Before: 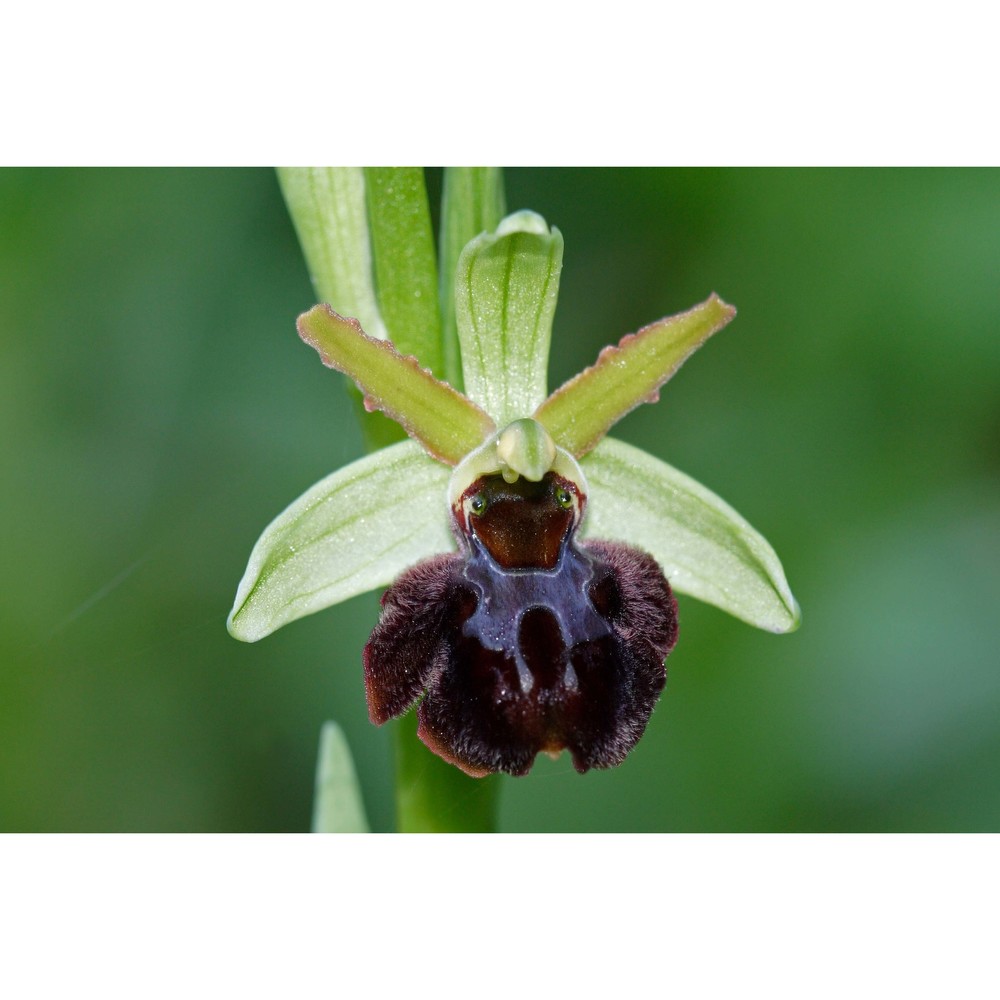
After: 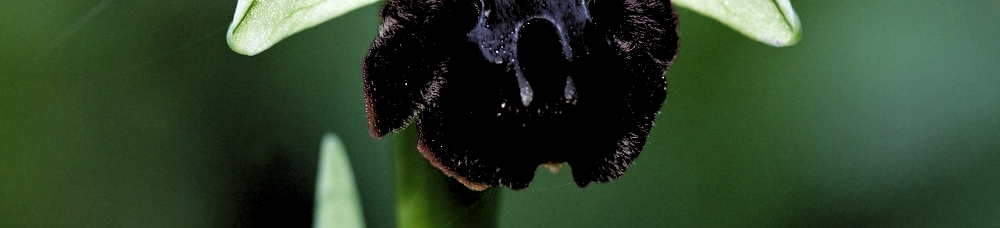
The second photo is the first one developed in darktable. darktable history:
levels: white 99.95%, levels [0.182, 0.542, 0.902]
crop and rotate: top 58.755%, bottom 18.429%
color correction: highlights a* -0.116, highlights b* 0.142
filmic rgb: black relative exposure -5.08 EV, white relative exposure 3.21 EV, hardness 3.44, contrast 1.189, highlights saturation mix -30.95%
